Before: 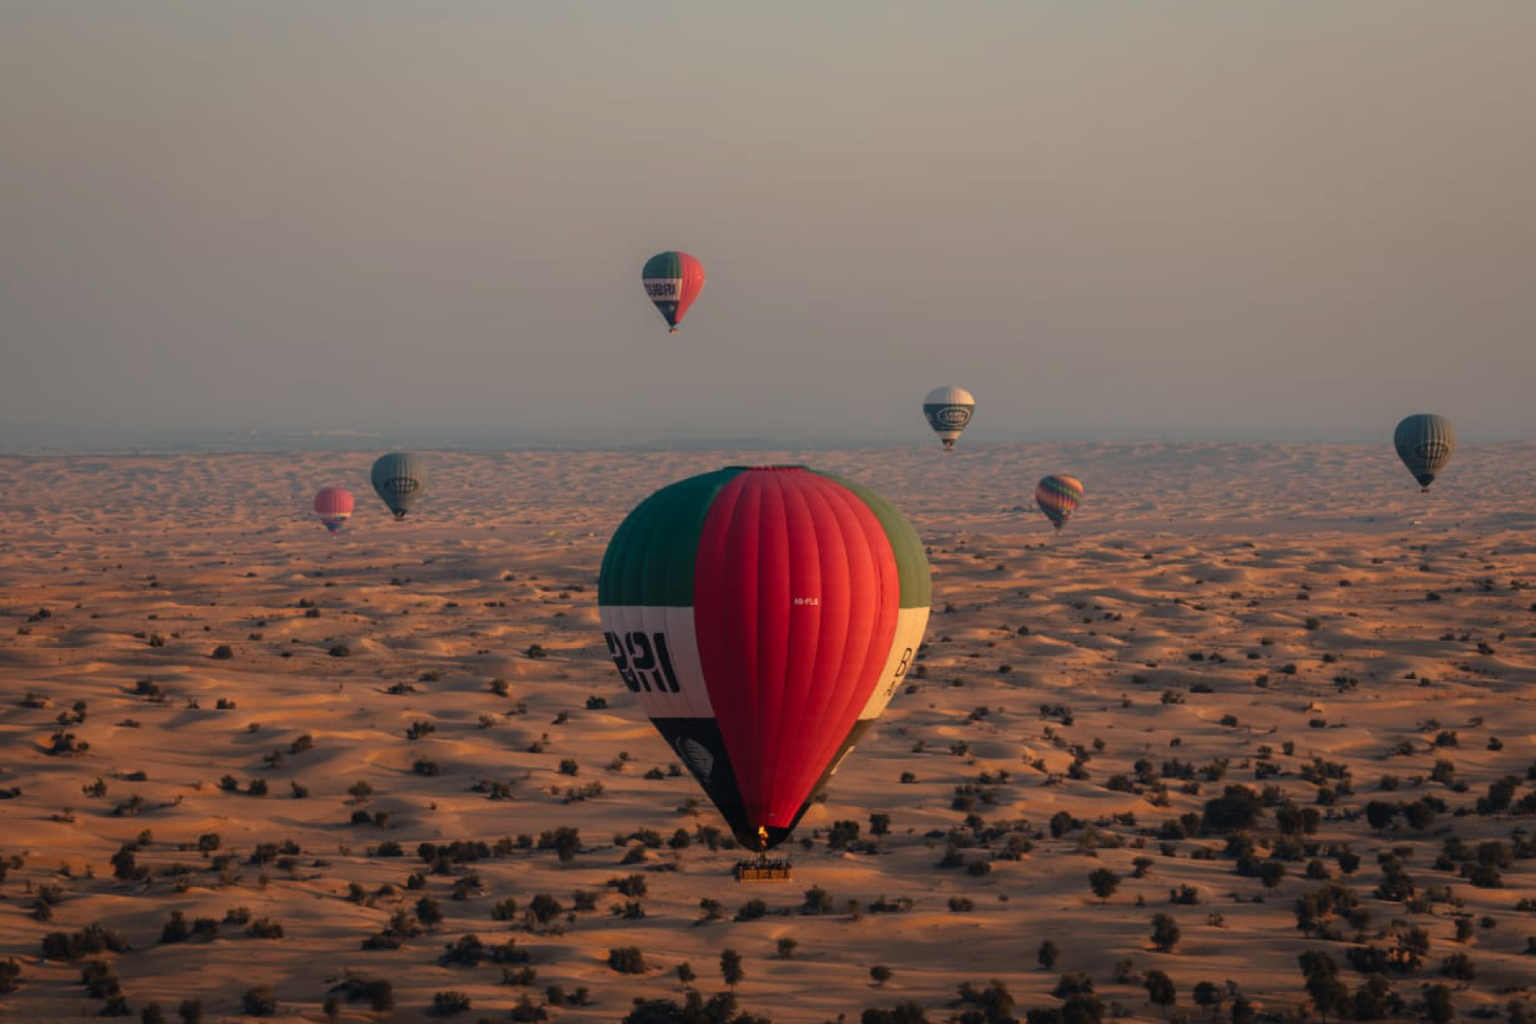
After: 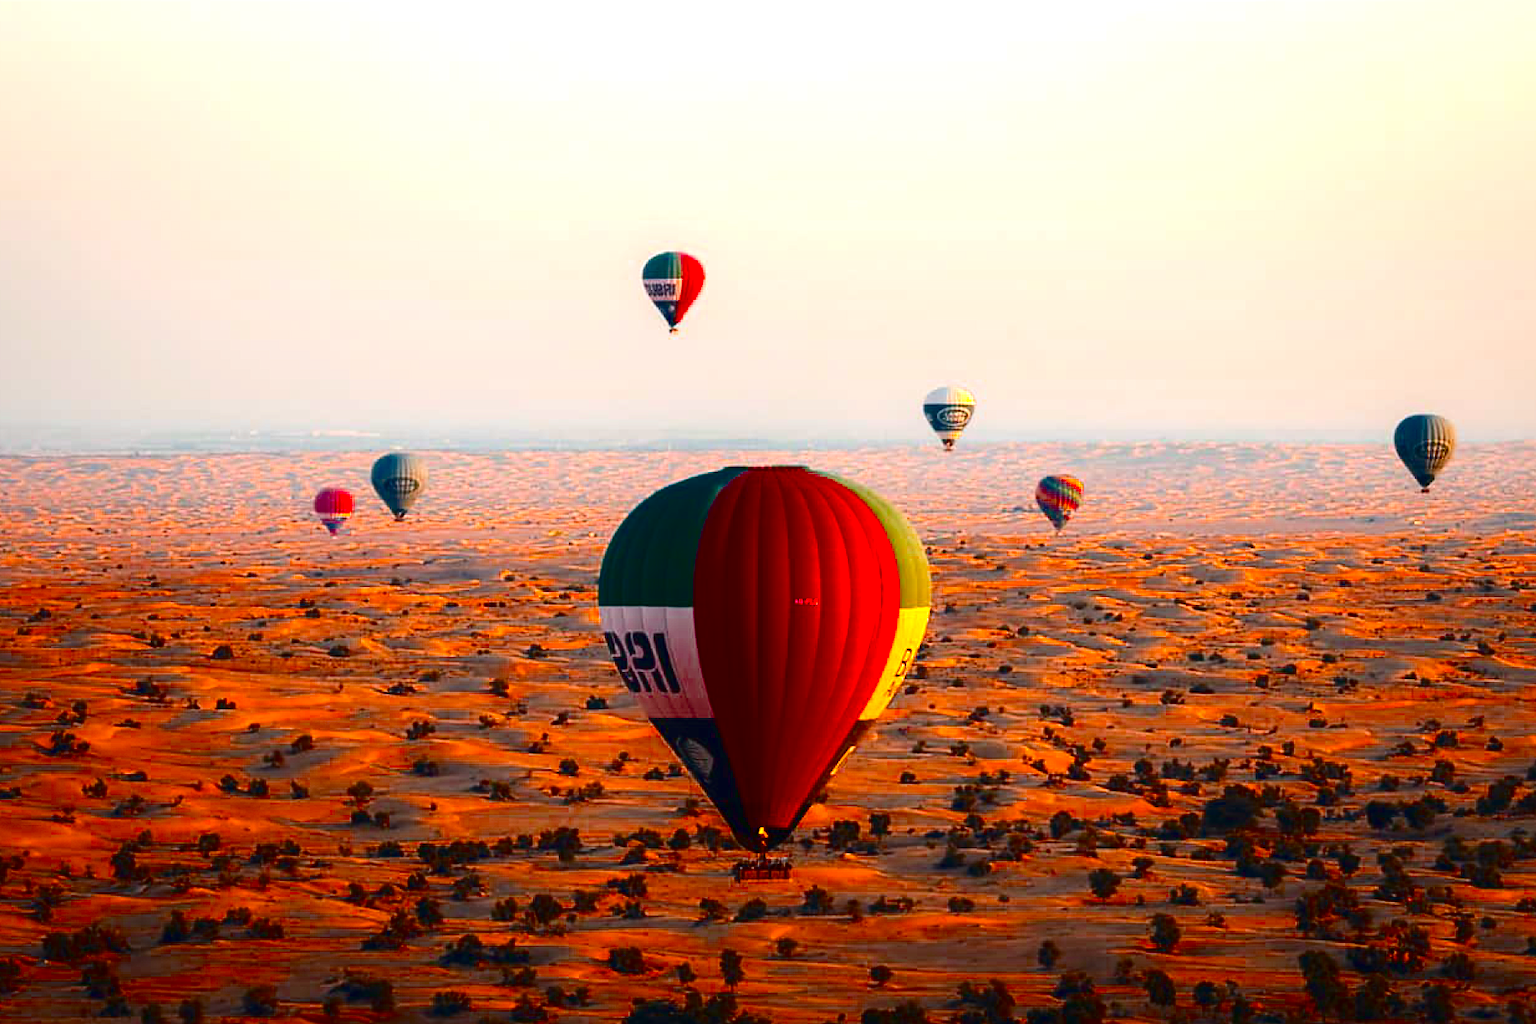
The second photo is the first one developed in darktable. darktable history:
contrast brightness saturation: contrast 0.186, brightness -0.241, saturation 0.107
exposure: exposure 1.989 EV, compensate highlight preservation false
color balance rgb: perceptual saturation grading › global saturation 37.294%, perceptual saturation grading › shadows 35.149%, global vibrance 1.301%, saturation formula JzAzBz (2021)
sharpen: amount 0.215
